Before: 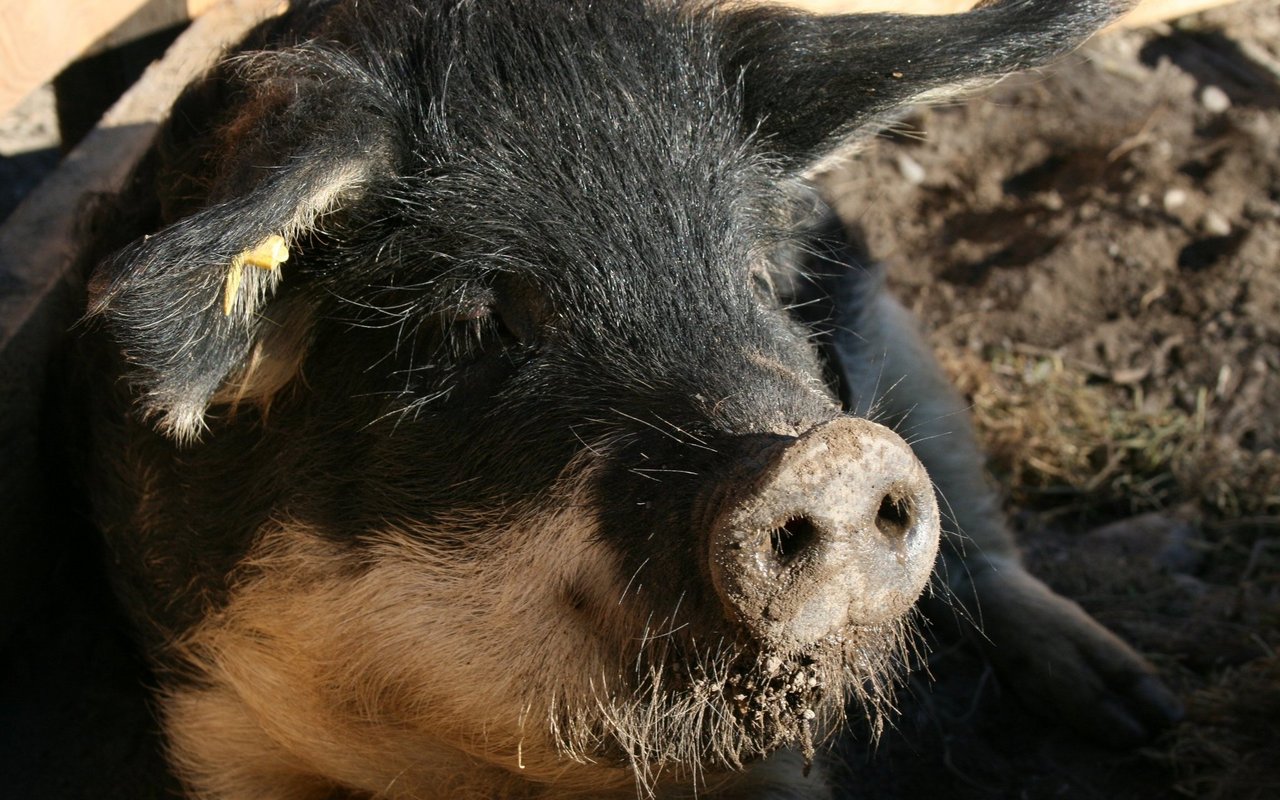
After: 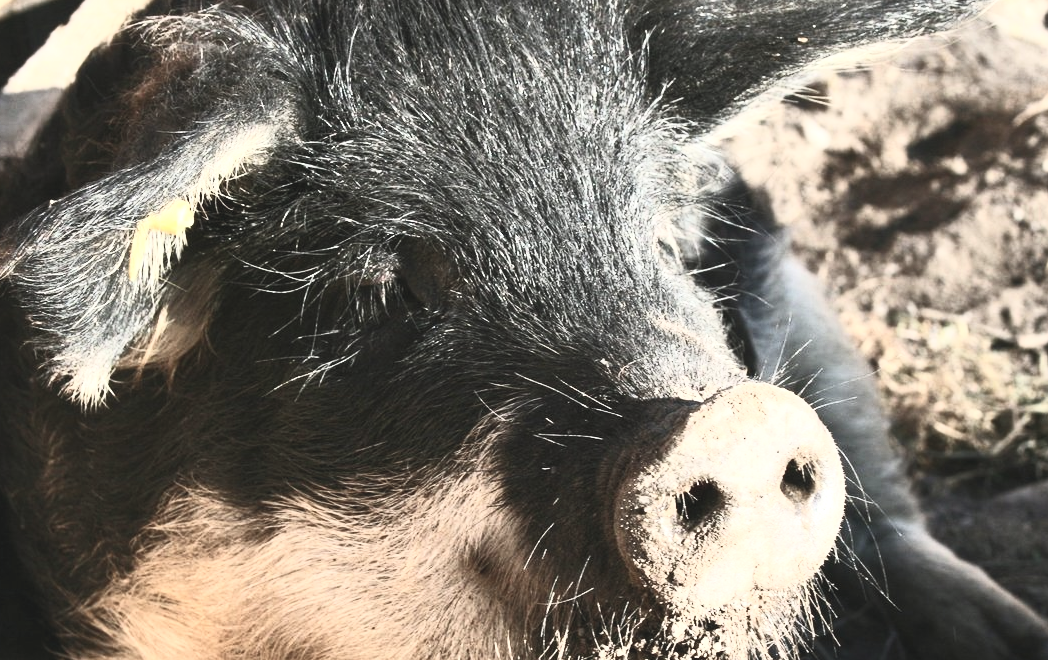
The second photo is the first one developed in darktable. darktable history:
exposure: black level correction -0.002, exposure 0.708 EV, compensate highlight preservation false
contrast brightness saturation: contrast 0.556, brightness 0.579, saturation -0.343
crop and rotate: left 7.449%, top 4.482%, right 10.617%, bottom 13.002%
